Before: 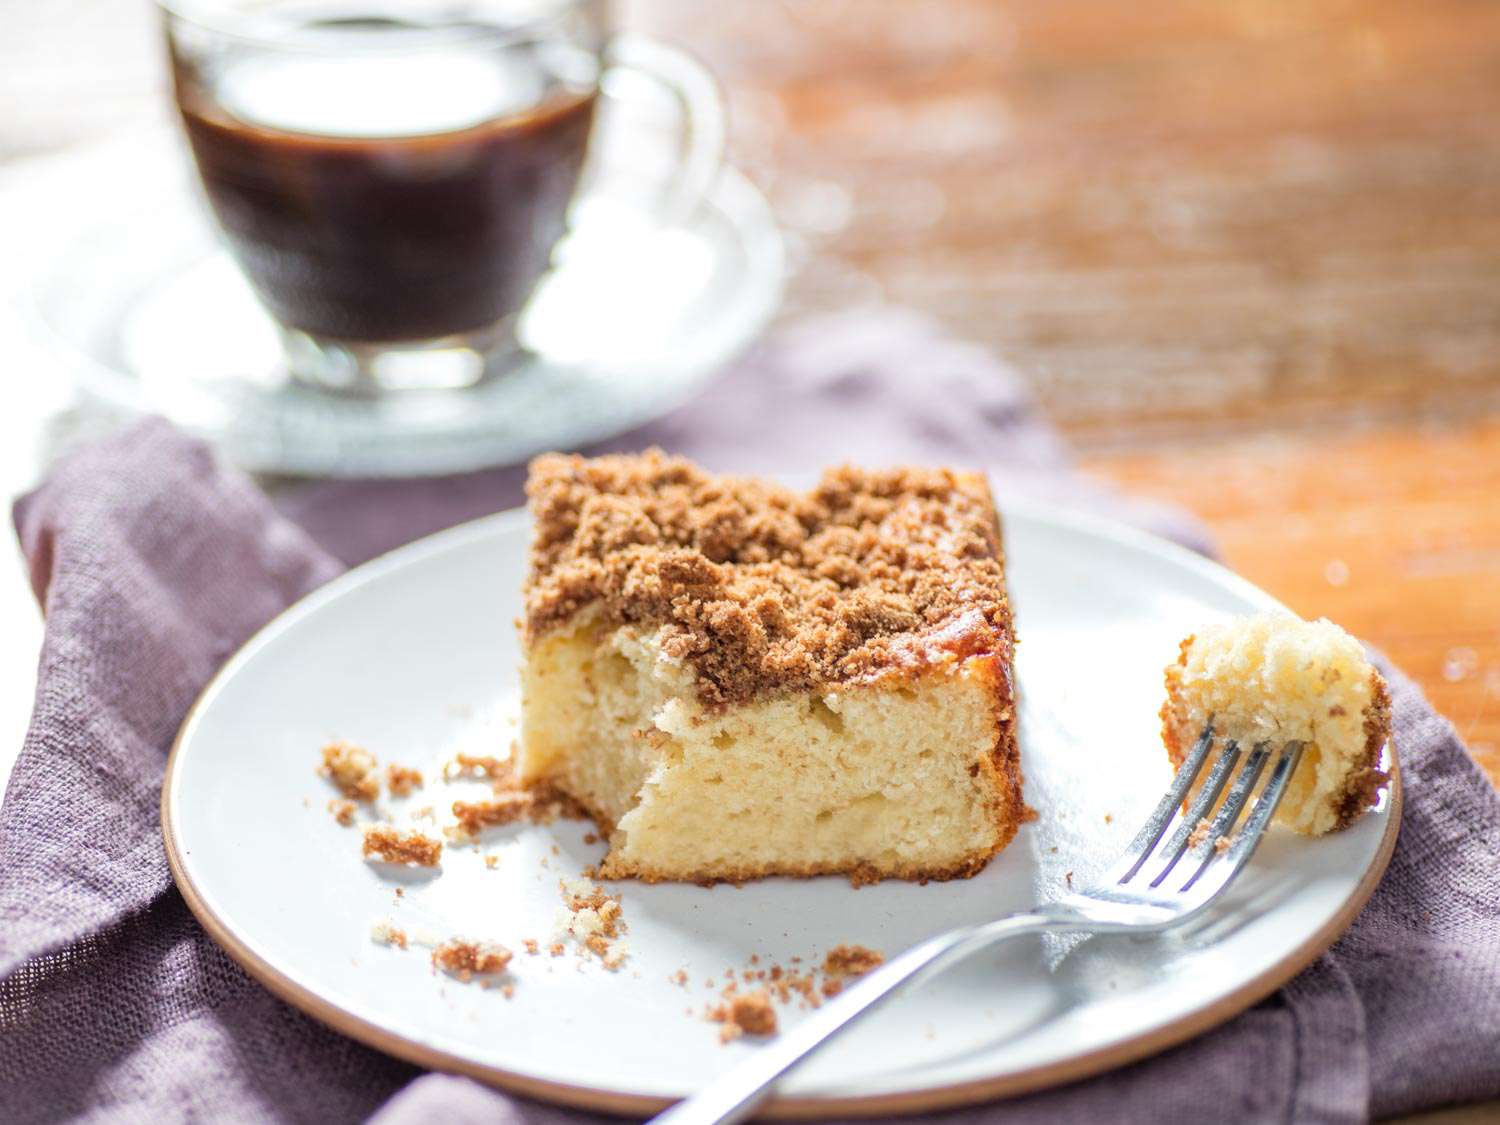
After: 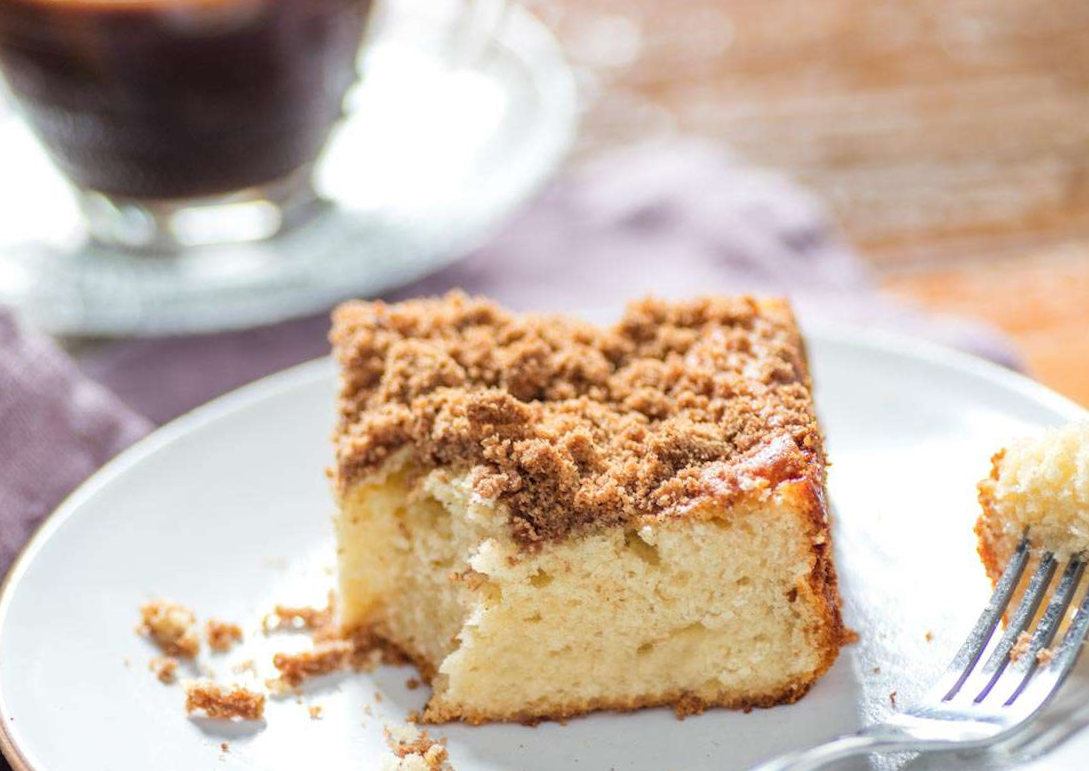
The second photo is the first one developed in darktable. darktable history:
crop and rotate: left 11.831%, top 11.346%, right 13.429%, bottom 13.899%
rotate and perspective: rotation -3°, crop left 0.031, crop right 0.968, crop top 0.07, crop bottom 0.93
